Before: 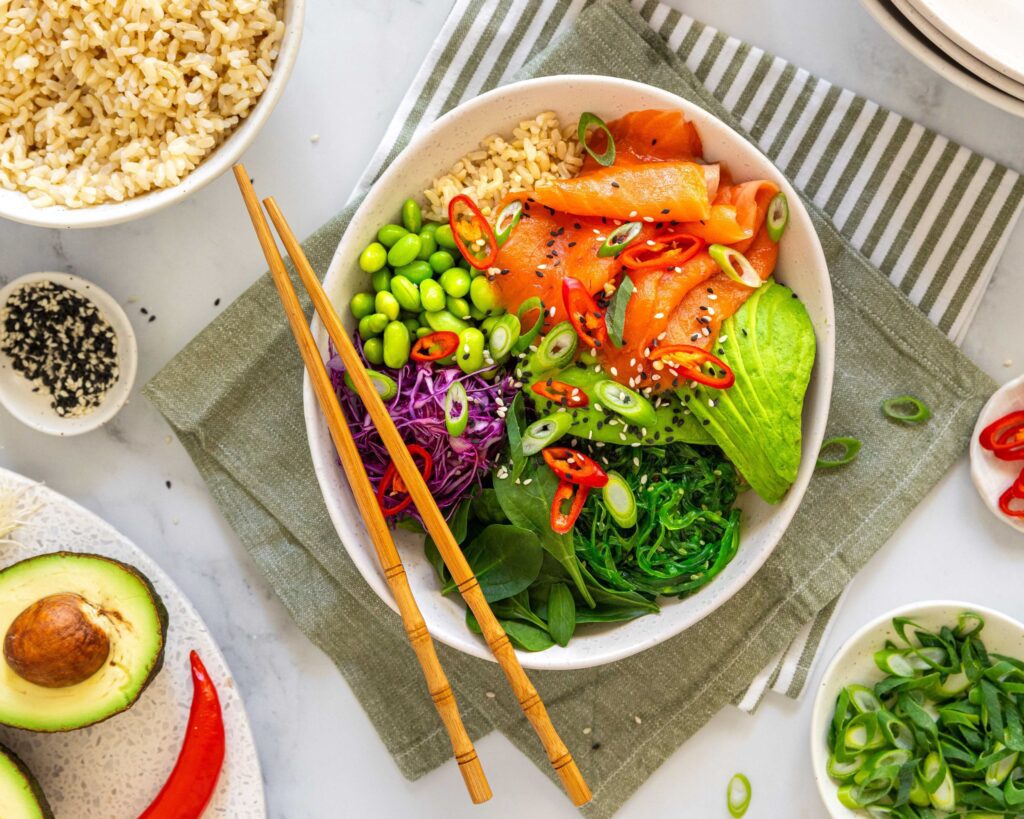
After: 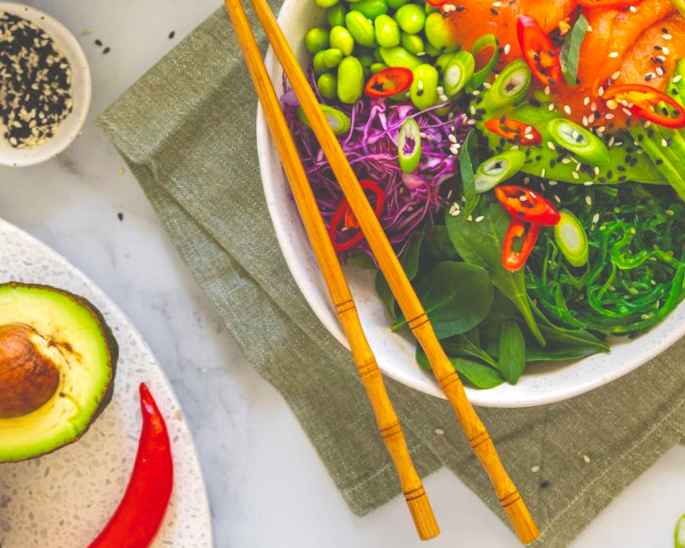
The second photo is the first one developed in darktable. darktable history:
crop and rotate: angle -0.82°, left 3.85%, top 31.828%, right 27.992%
exposure: black level correction -0.041, exposure 0.064 EV, compensate highlight preservation false
color balance rgb: perceptual saturation grading › global saturation 20%, global vibrance 20%
shadows and highlights: shadows 37.27, highlights -28.18, soften with gaussian
